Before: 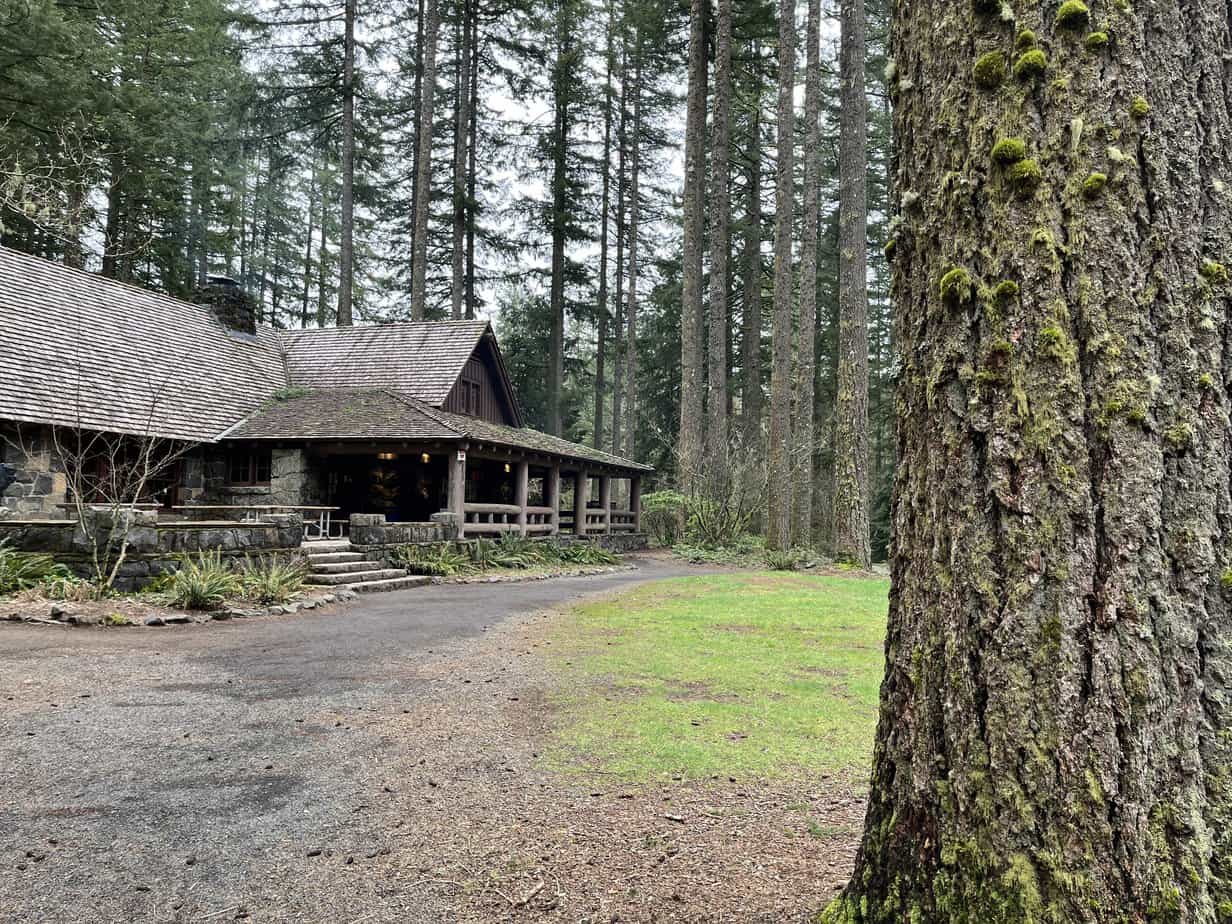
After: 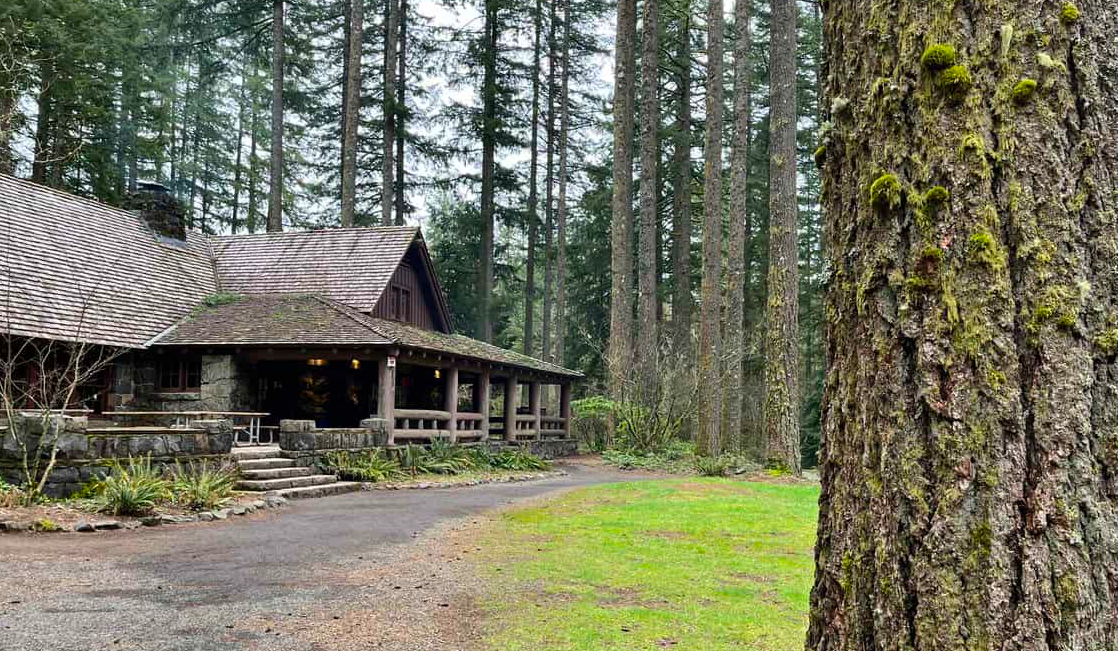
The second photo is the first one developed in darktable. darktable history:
crop: left 5.689%, top 10.183%, right 3.551%, bottom 19.328%
color balance rgb: perceptual saturation grading › global saturation 19.315%, global vibrance 20%
